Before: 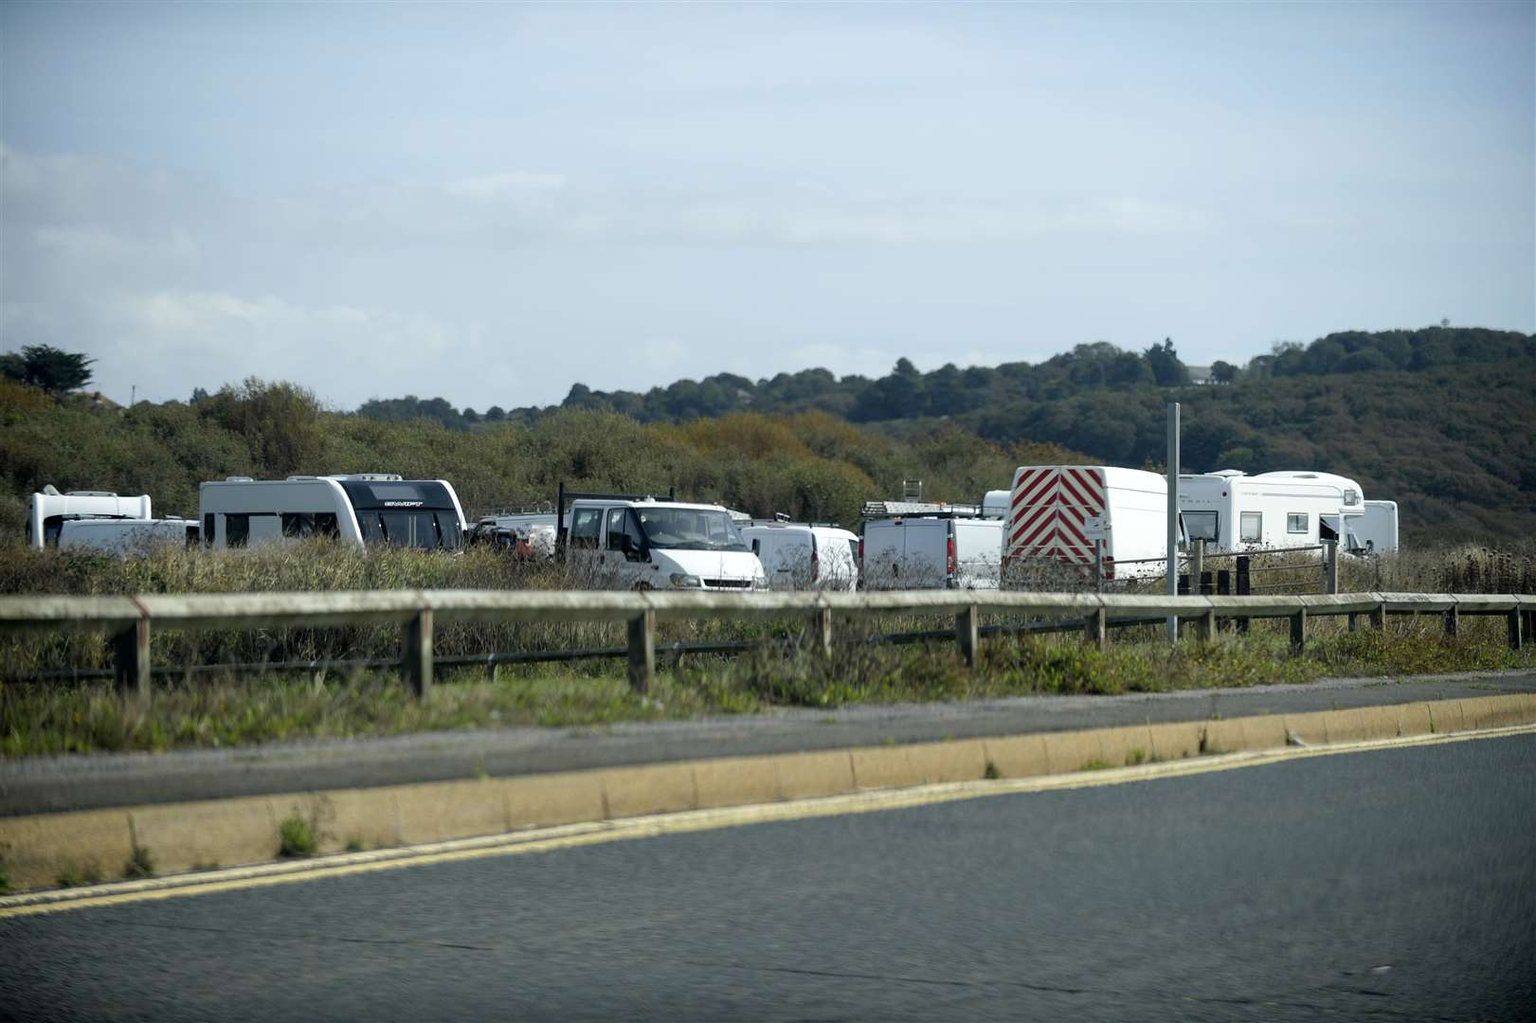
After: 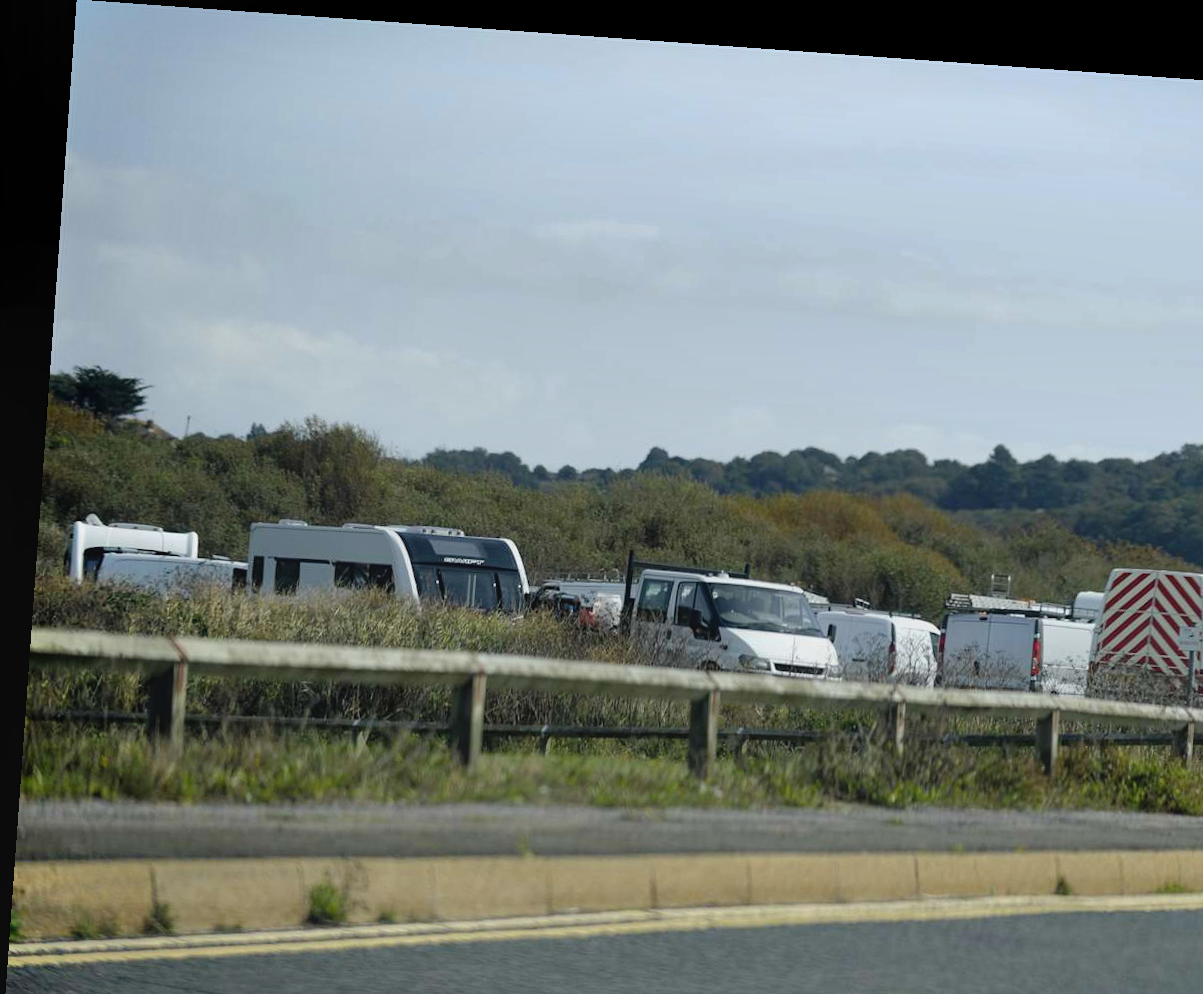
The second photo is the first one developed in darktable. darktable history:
contrast equalizer: y [[0.439, 0.44, 0.442, 0.457, 0.493, 0.498], [0.5 ×6], [0.5 ×6], [0 ×6], [0 ×6]], mix 0.59
shadows and highlights: soften with gaussian
crop: right 28.885%, bottom 16.626%
rotate and perspective: rotation 4.1°, automatic cropping off
tone curve: curves: ch0 [(0, 0) (0.003, 0.013) (0.011, 0.018) (0.025, 0.027) (0.044, 0.045) (0.069, 0.068) (0.1, 0.096) (0.136, 0.13) (0.177, 0.168) (0.224, 0.217) (0.277, 0.277) (0.335, 0.338) (0.399, 0.401) (0.468, 0.473) (0.543, 0.544) (0.623, 0.621) (0.709, 0.7) (0.801, 0.781) (0.898, 0.869) (1, 1)], preserve colors none
